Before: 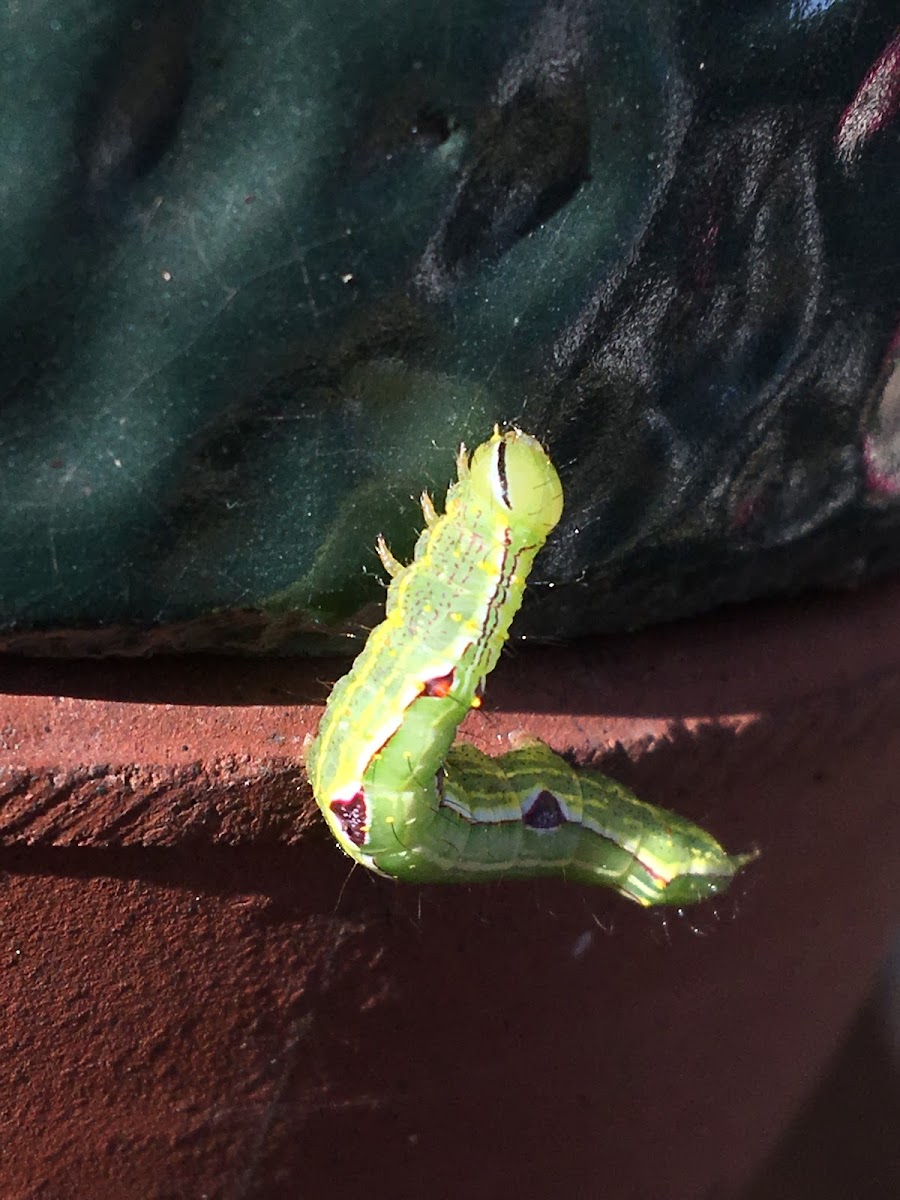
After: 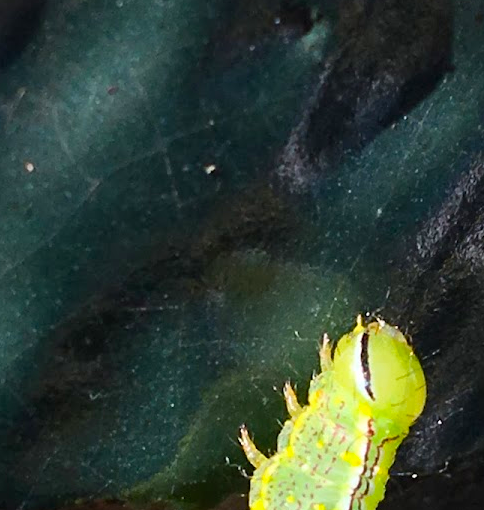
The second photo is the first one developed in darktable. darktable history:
color balance rgb: perceptual saturation grading › global saturation 36.575%, global vibrance 9.253%
crop: left 15.324%, top 9.128%, right 30.844%, bottom 48.301%
